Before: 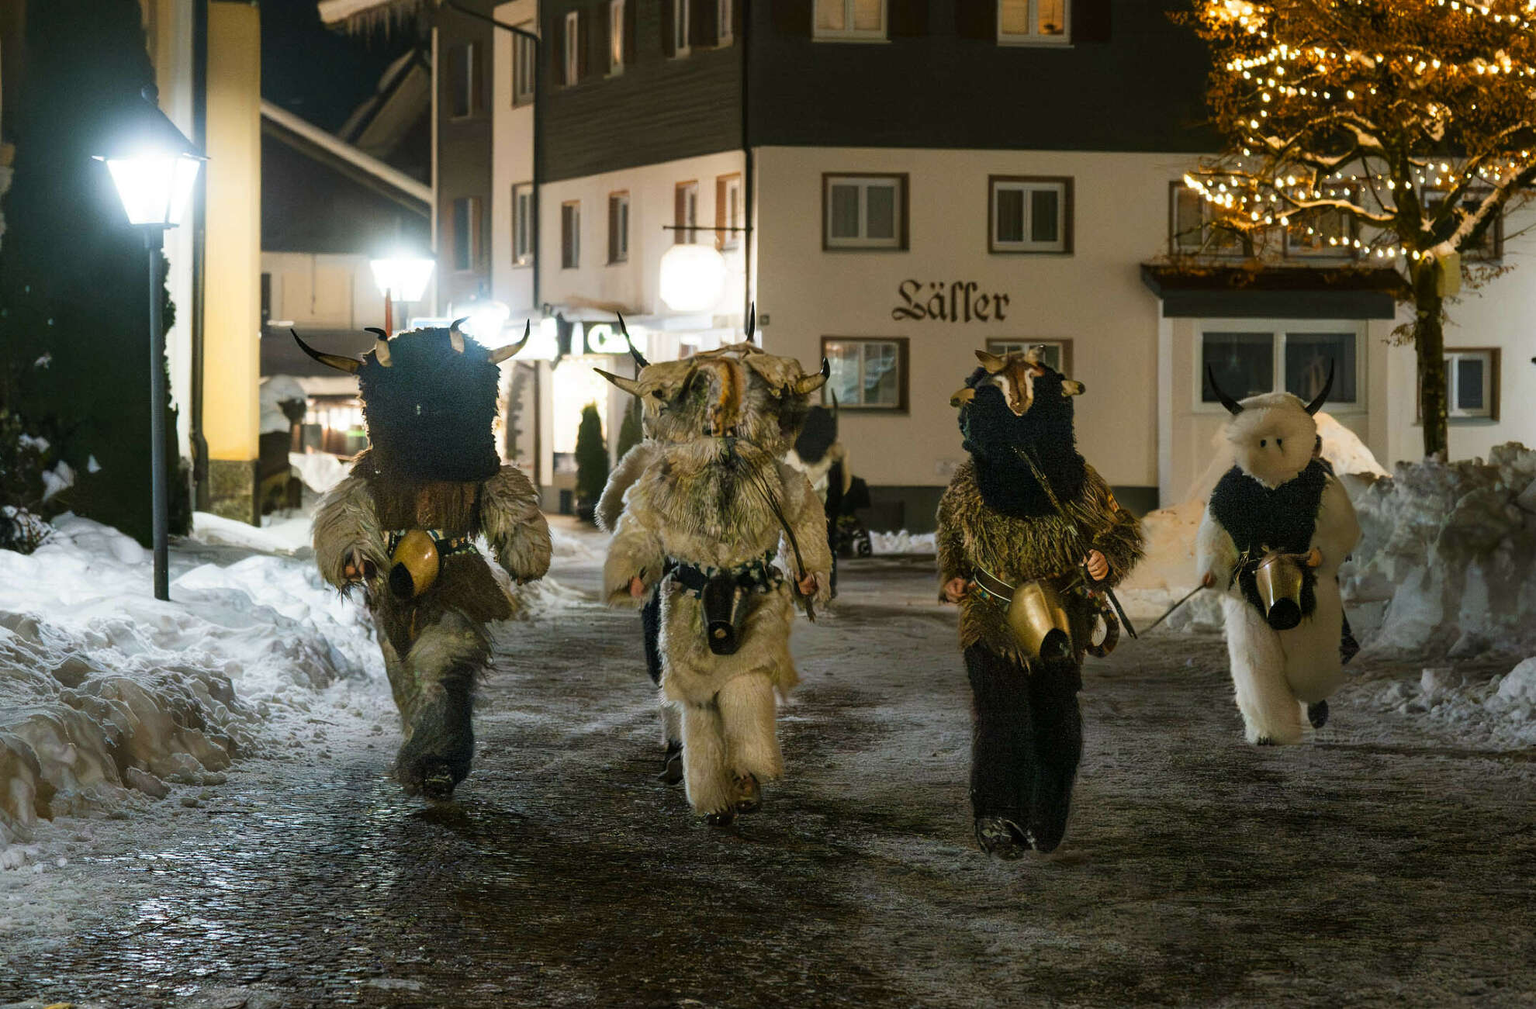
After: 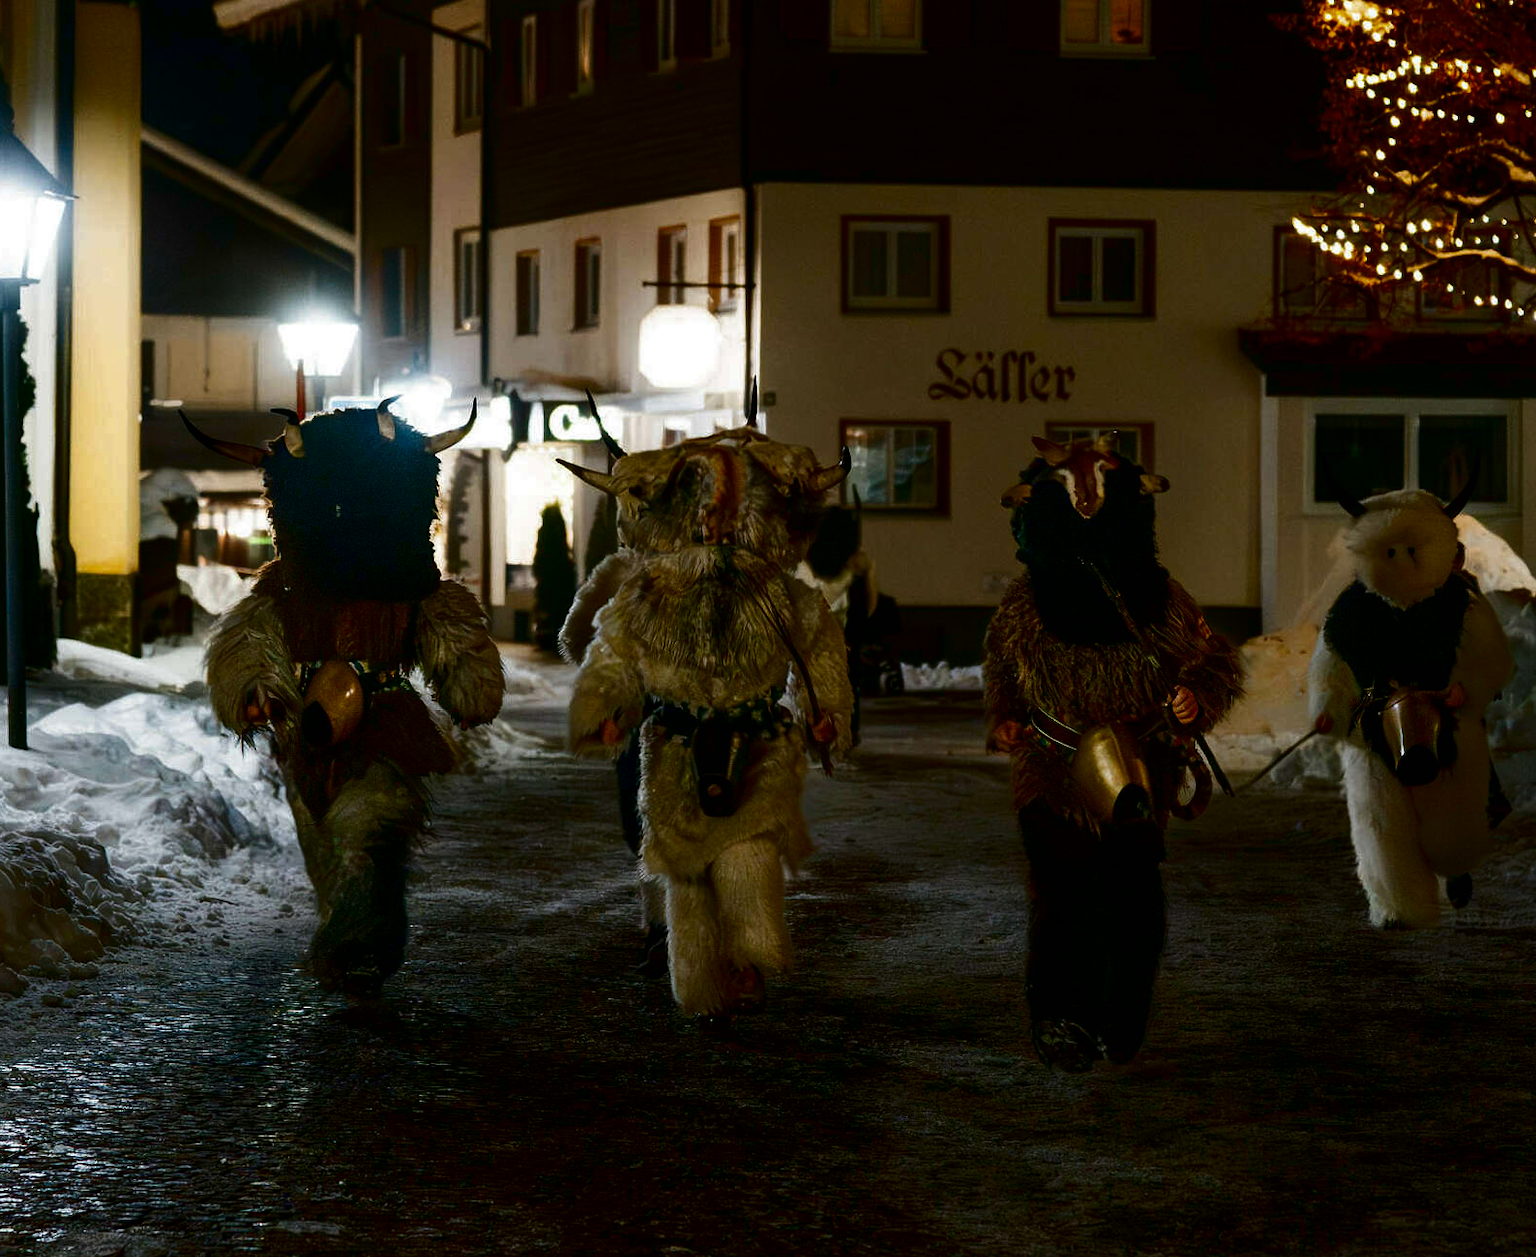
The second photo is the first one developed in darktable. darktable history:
contrast brightness saturation: contrast 0.09, brightness -0.59, saturation 0.17
crop and rotate: left 9.597%, right 10.195%
